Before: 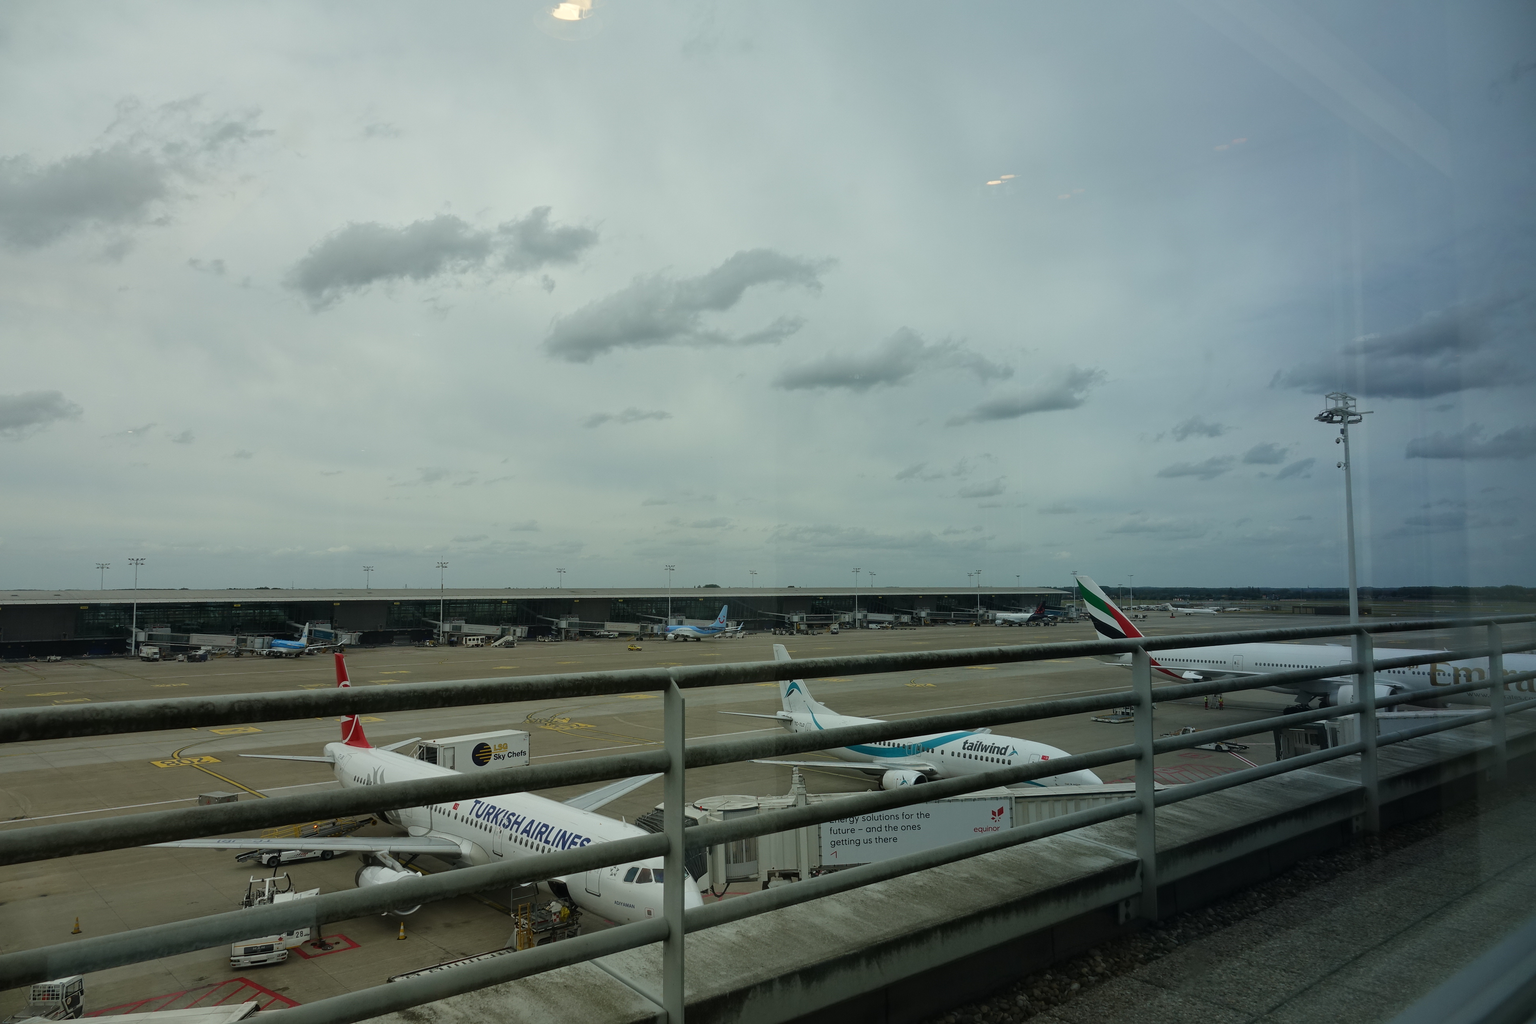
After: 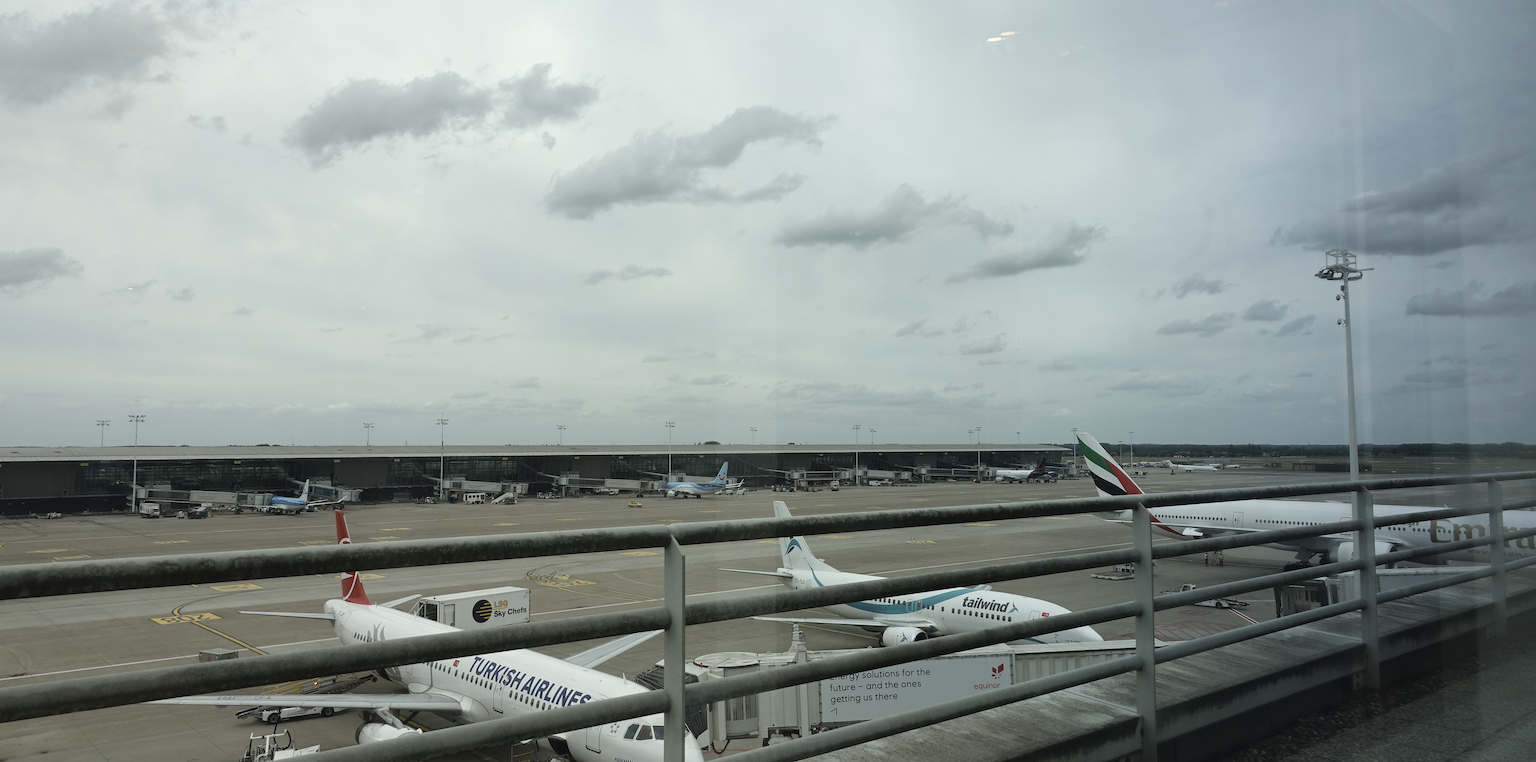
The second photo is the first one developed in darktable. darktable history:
crop: top 14.01%, bottom 11.475%
contrast brightness saturation: contrast -0.043, saturation -0.414
exposure: exposure 0.55 EV, compensate highlight preservation false
